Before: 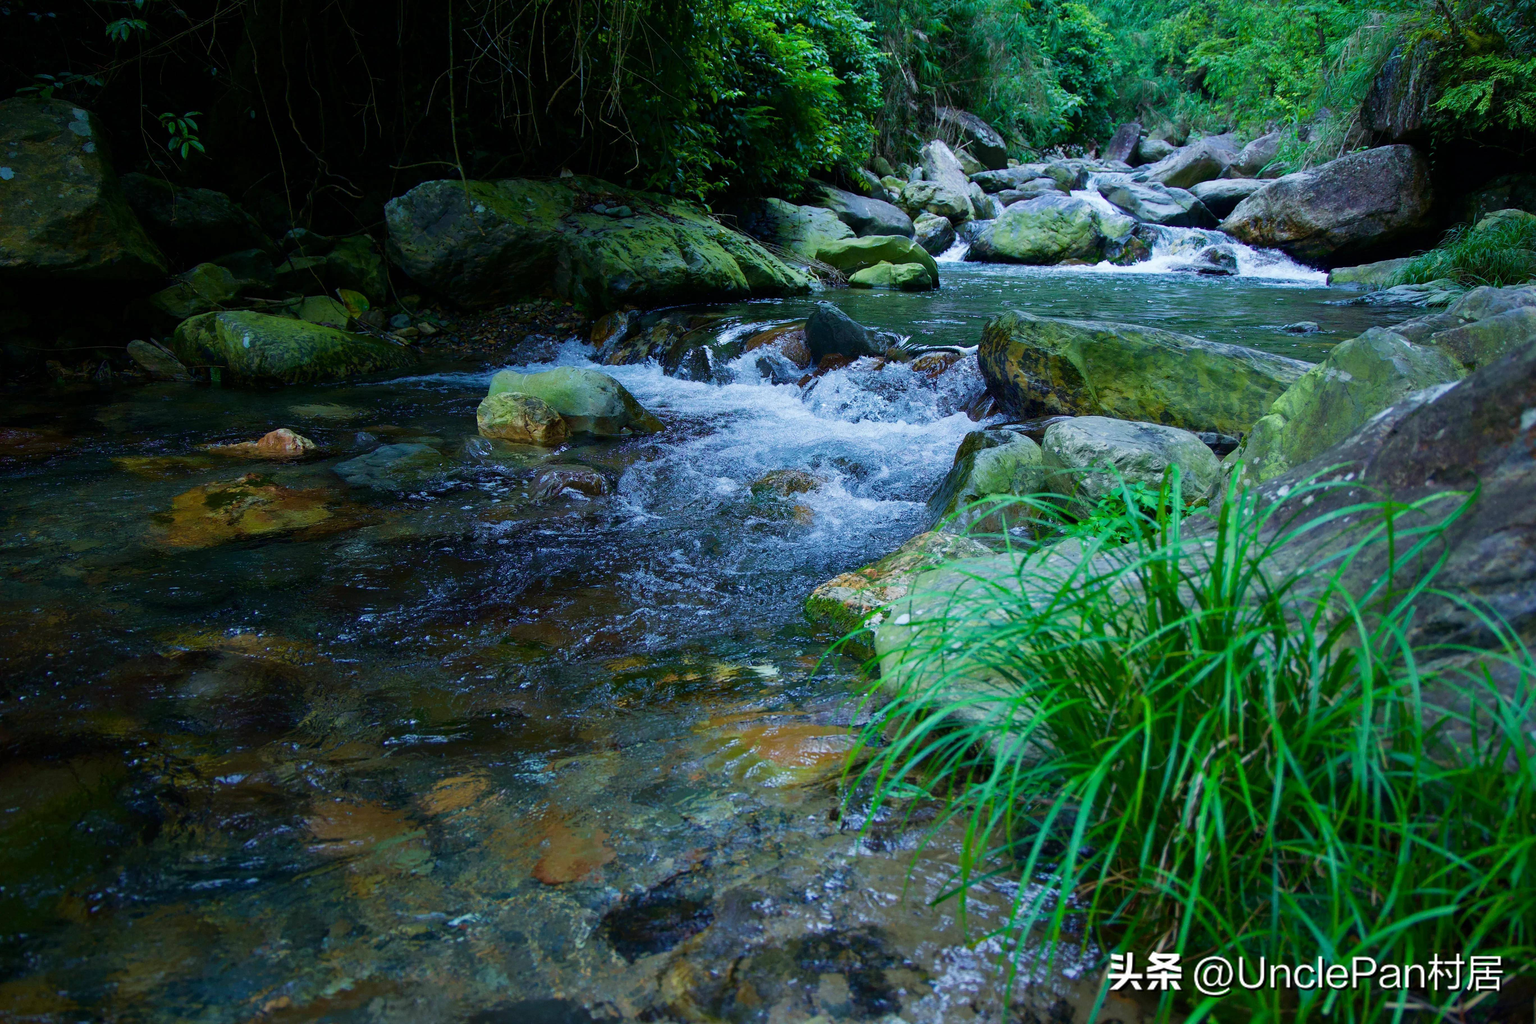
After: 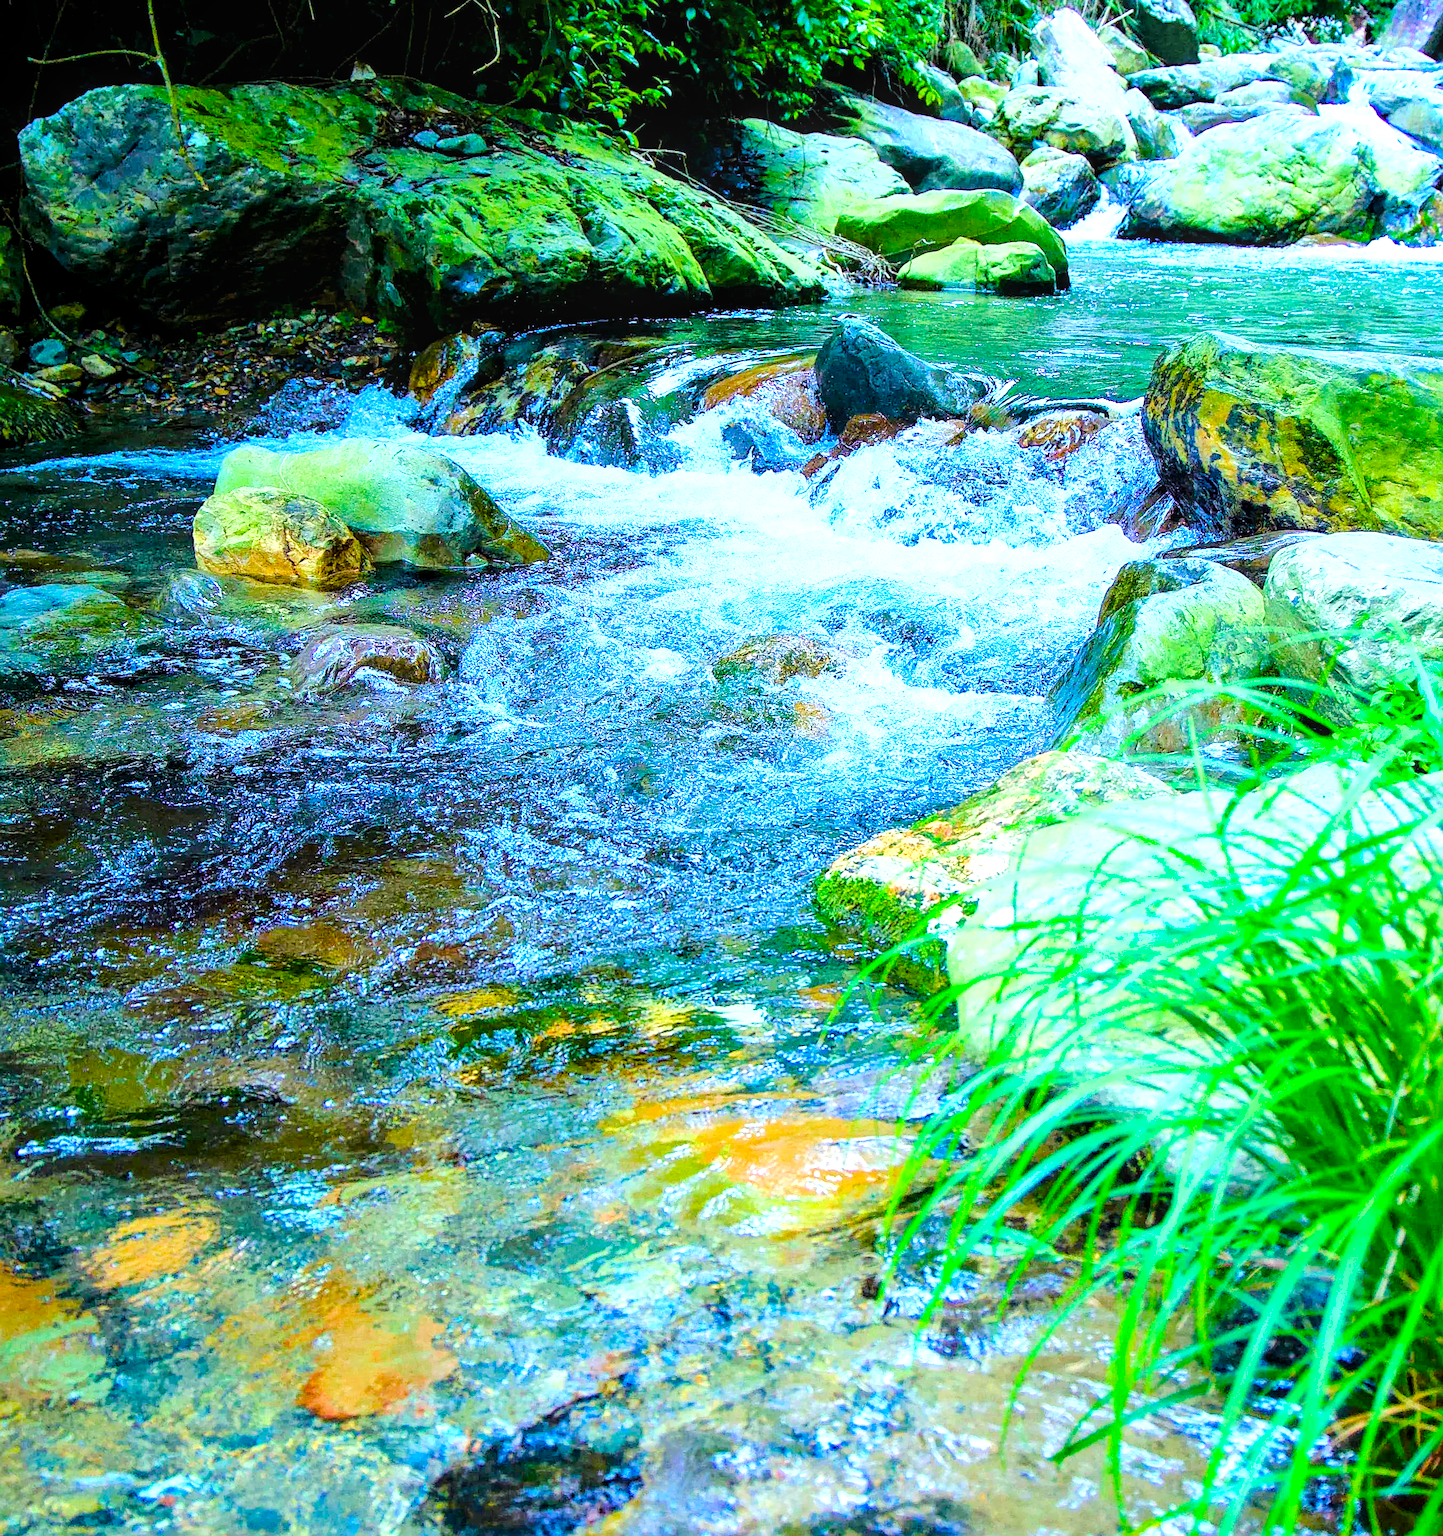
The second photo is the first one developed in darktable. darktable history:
exposure: black level correction 0.001, exposure 1.817 EV, compensate highlight preservation false
tone curve: curves: ch0 [(0, 0) (0.004, 0) (0.133, 0.071) (0.341, 0.453) (0.839, 0.922) (1, 1)], color space Lab, linked channels, preserve colors none
crop and rotate: angle 0.016°, left 24.422%, top 13.217%, right 25.976%, bottom 7.597%
local contrast: on, module defaults
shadows and highlights: shadows 8.71, white point adjustment 0.894, highlights -39.14
sharpen: on, module defaults
color balance rgb: highlights gain › luminance 6.679%, highlights gain › chroma 1.952%, highlights gain › hue 90.13°, perceptual saturation grading › global saturation 34.8%, perceptual saturation grading › highlights -29.872%, perceptual saturation grading › shadows 35.046%, contrast -10.129%
